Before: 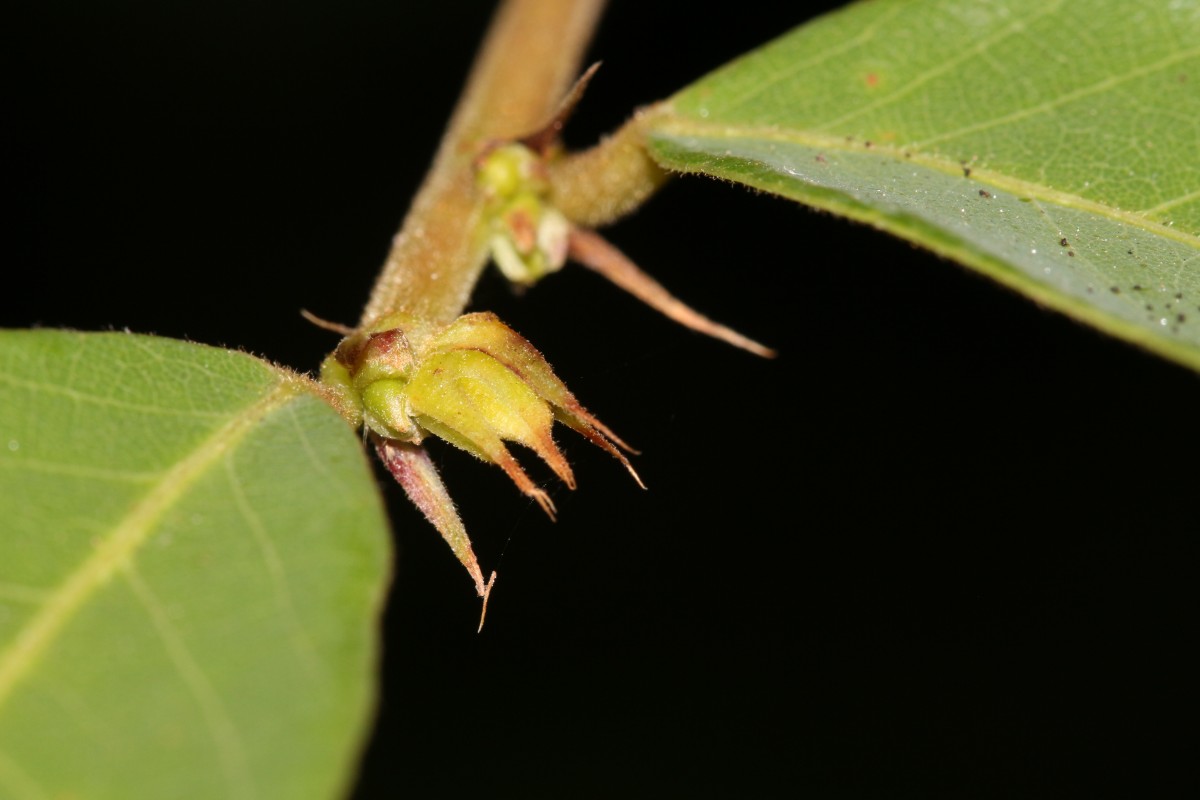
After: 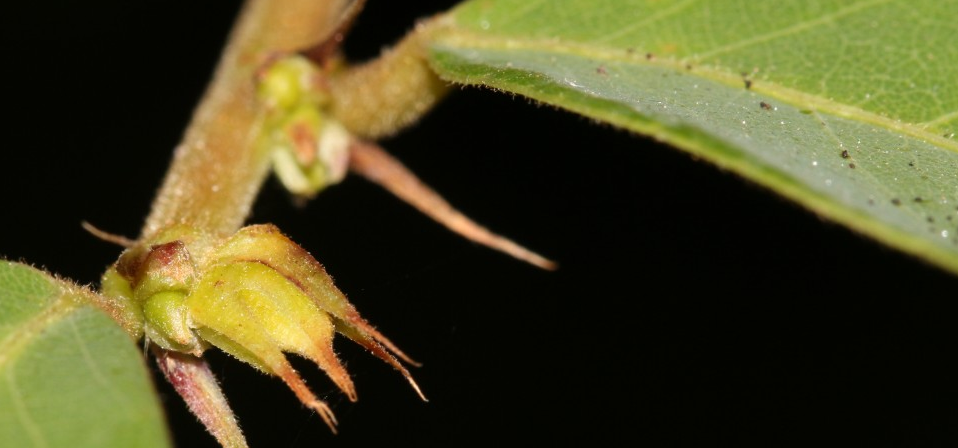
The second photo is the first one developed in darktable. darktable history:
crop: left 18.257%, top 11.089%, right 1.827%, bottom 32.798%
